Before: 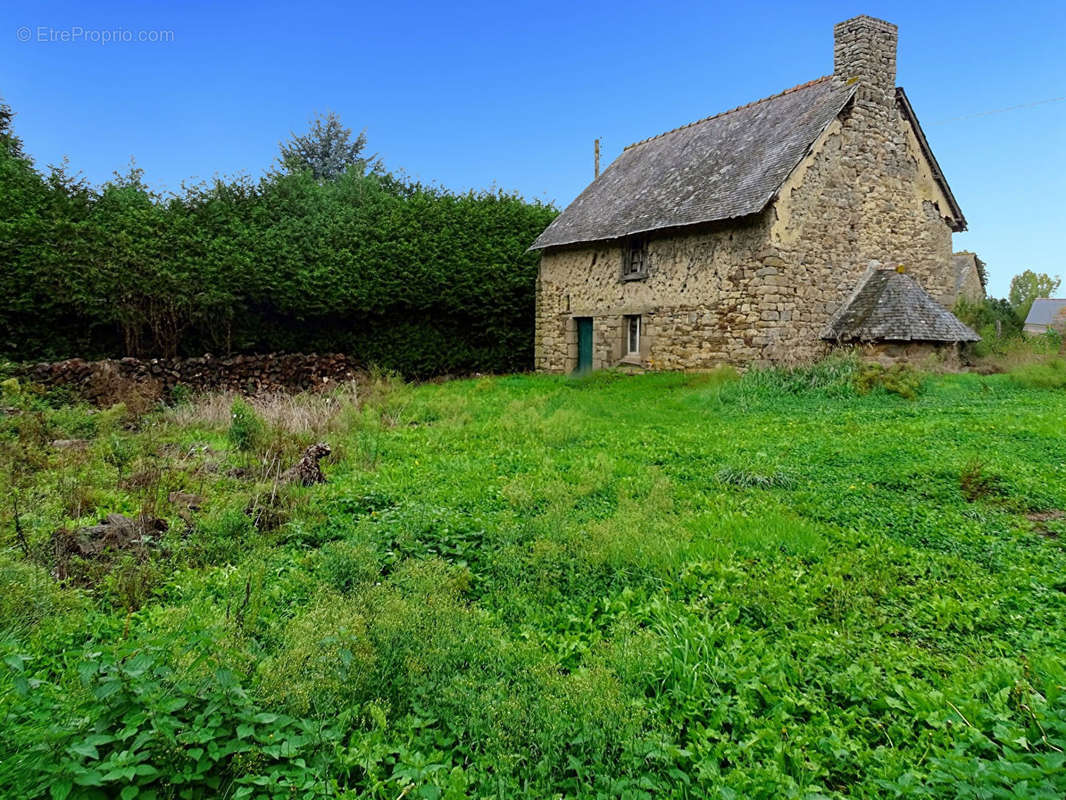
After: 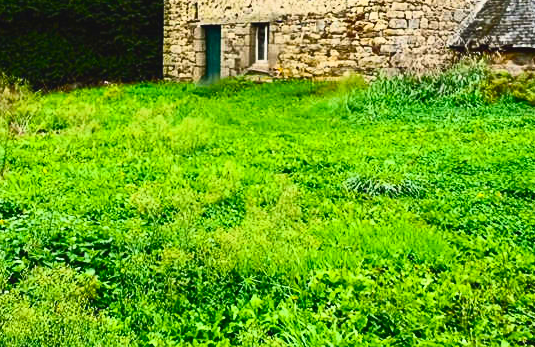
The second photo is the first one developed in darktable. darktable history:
color balance rgb: global offset › luminance 0.263%, global offset › hue 170.8°, perceptual saturation grading › global saturation 31.307%, contrast -9.768%
contrast brightness saturation: contrast 0.634, brightness 0.355, saturation 0.148
crop: left 34.956%, top 36.616%, right 14.766%, bottom 19.979%
